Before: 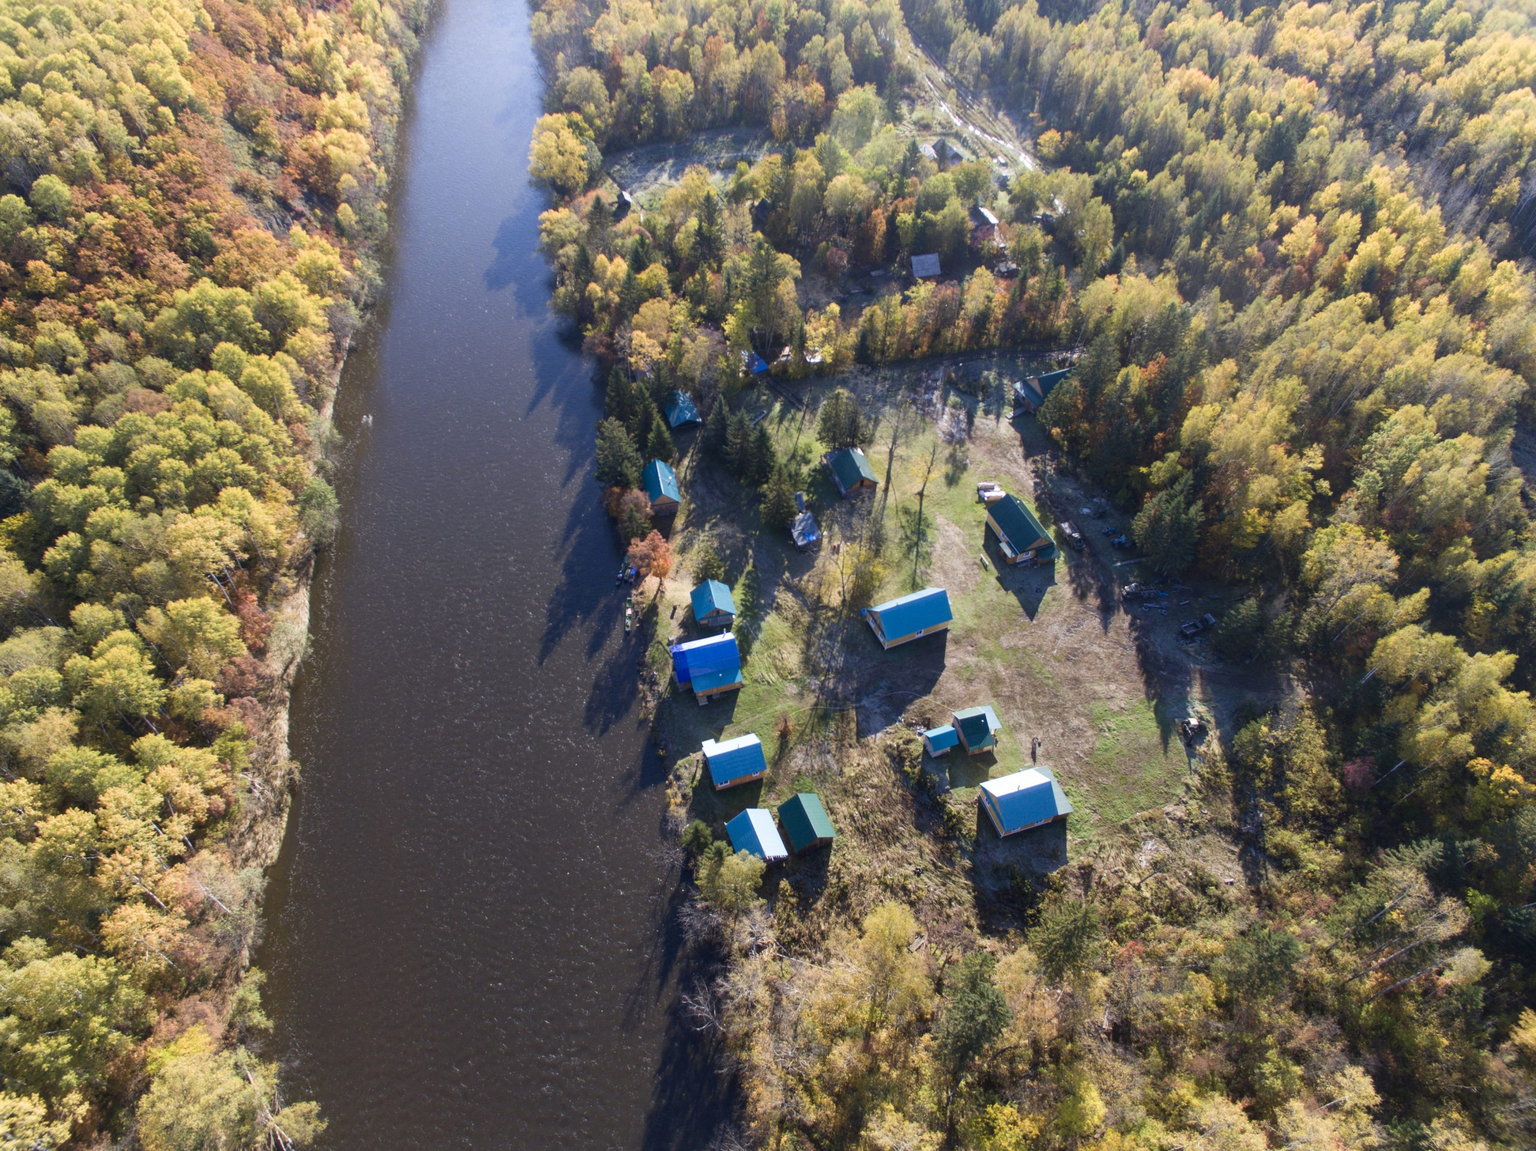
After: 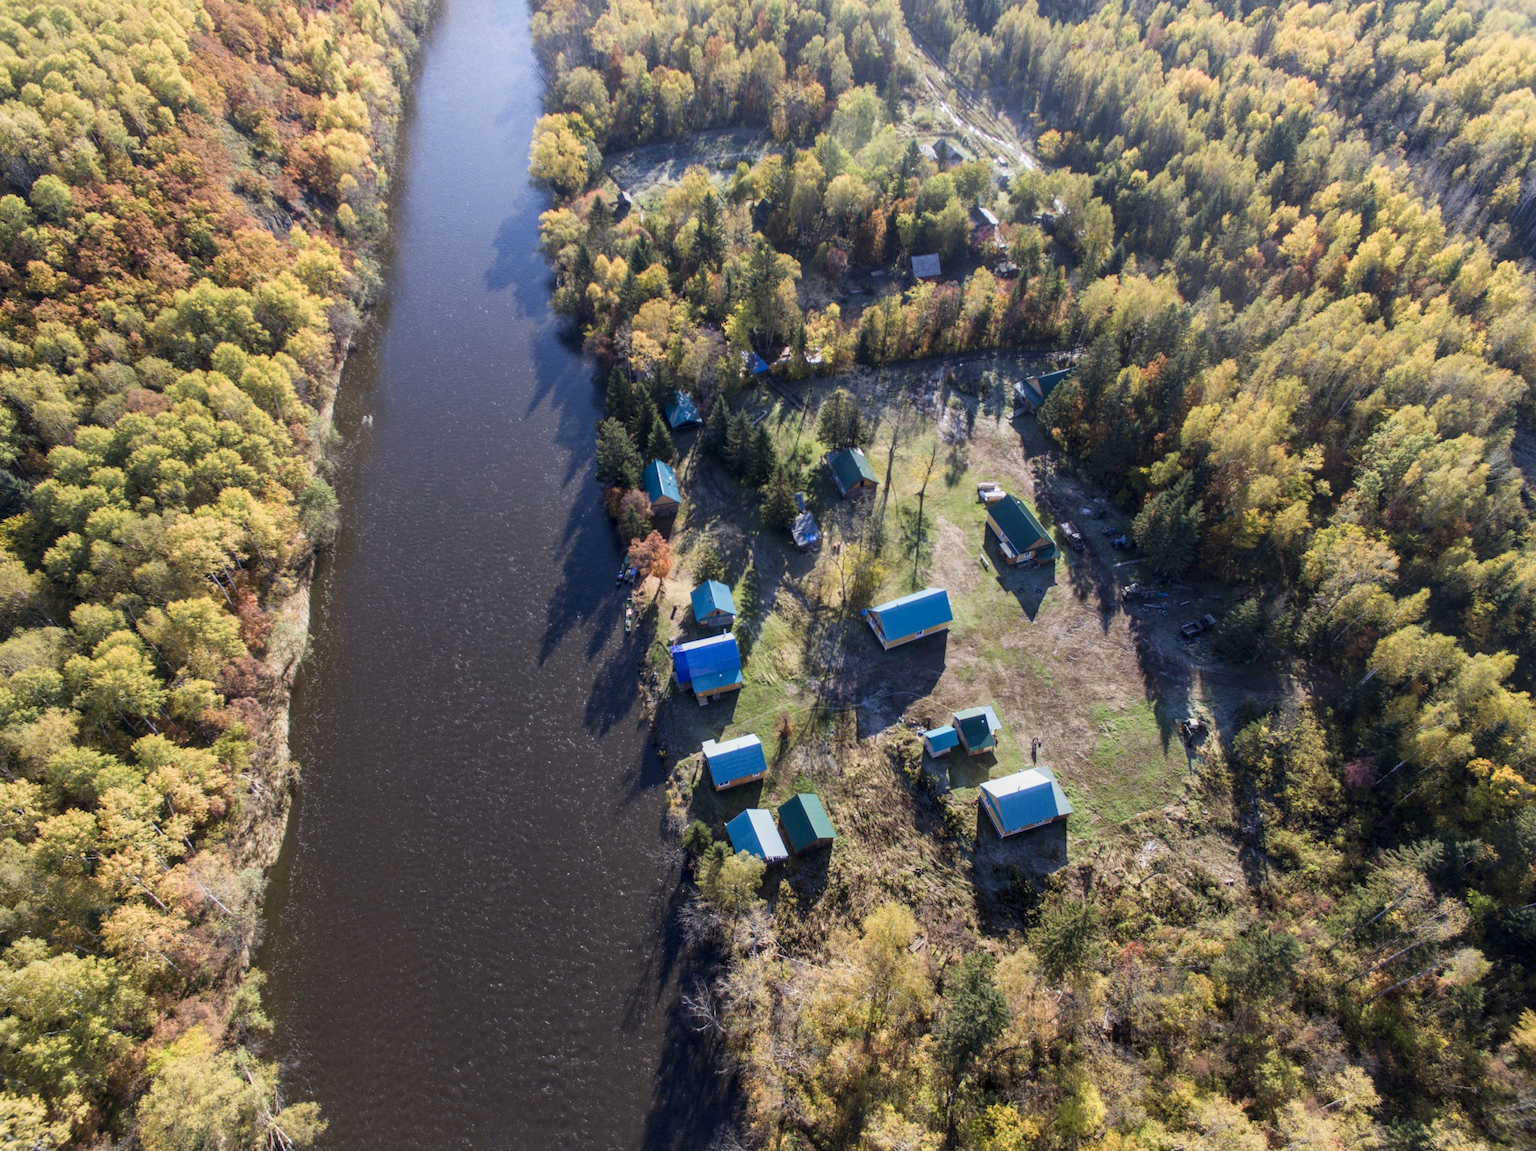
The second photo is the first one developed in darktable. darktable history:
local contrast: on, module defaults
filmic rgb: black relative exposure -11.35 EV, white relative exposure 3.22 EV, hardness 6.76, color science v6 (2022)
